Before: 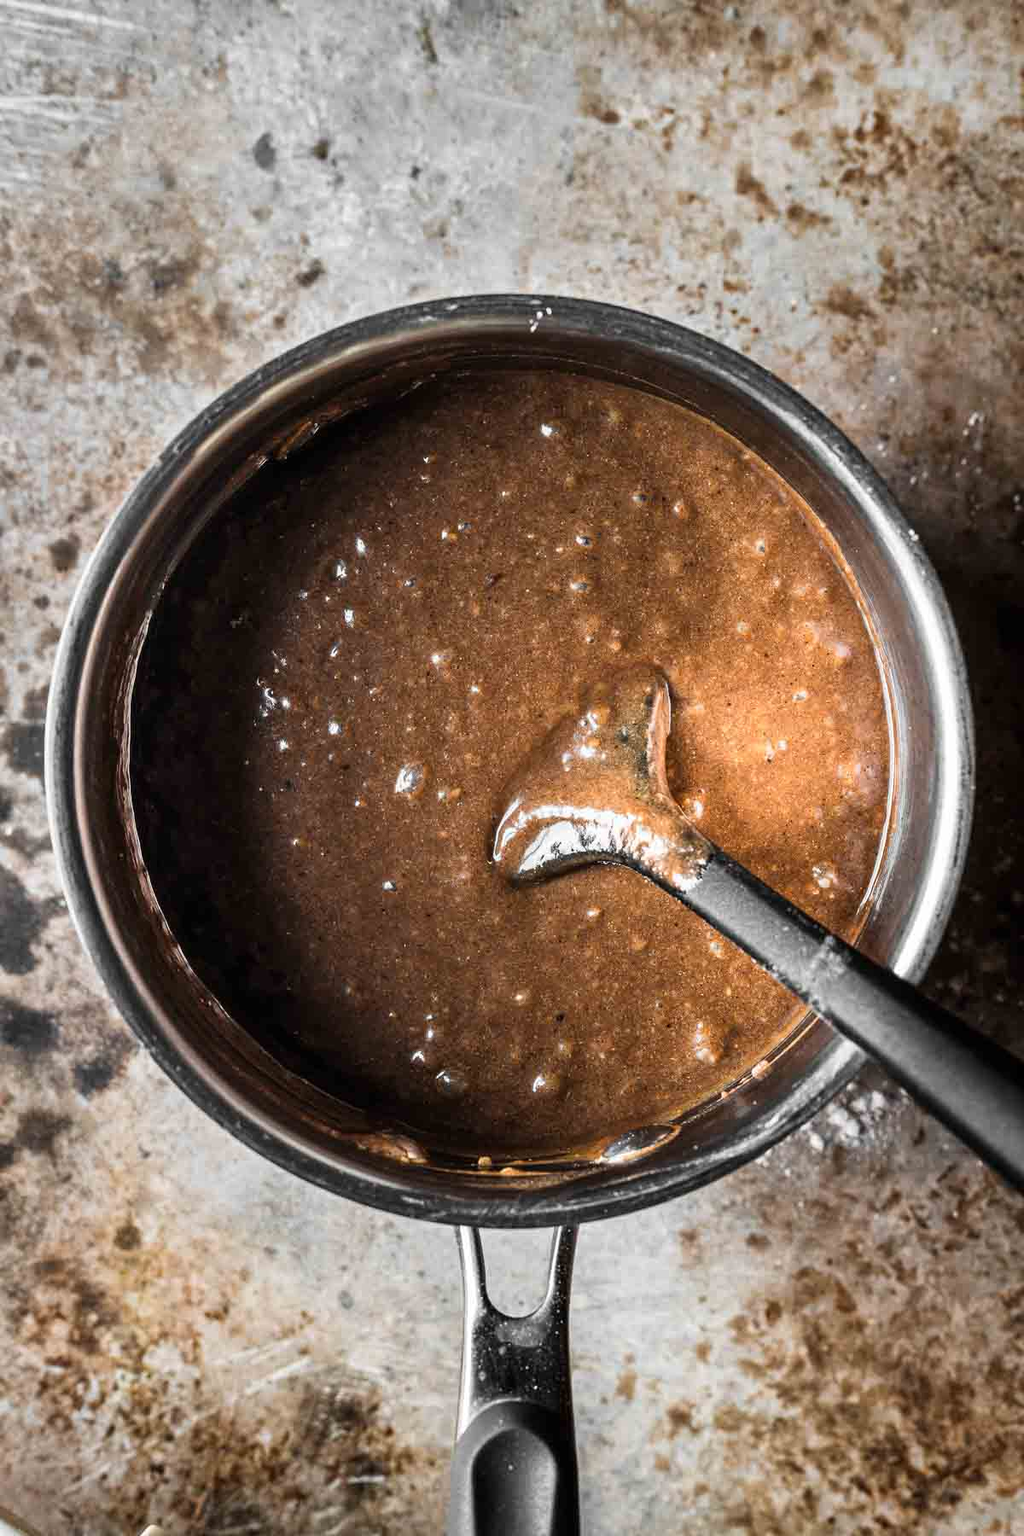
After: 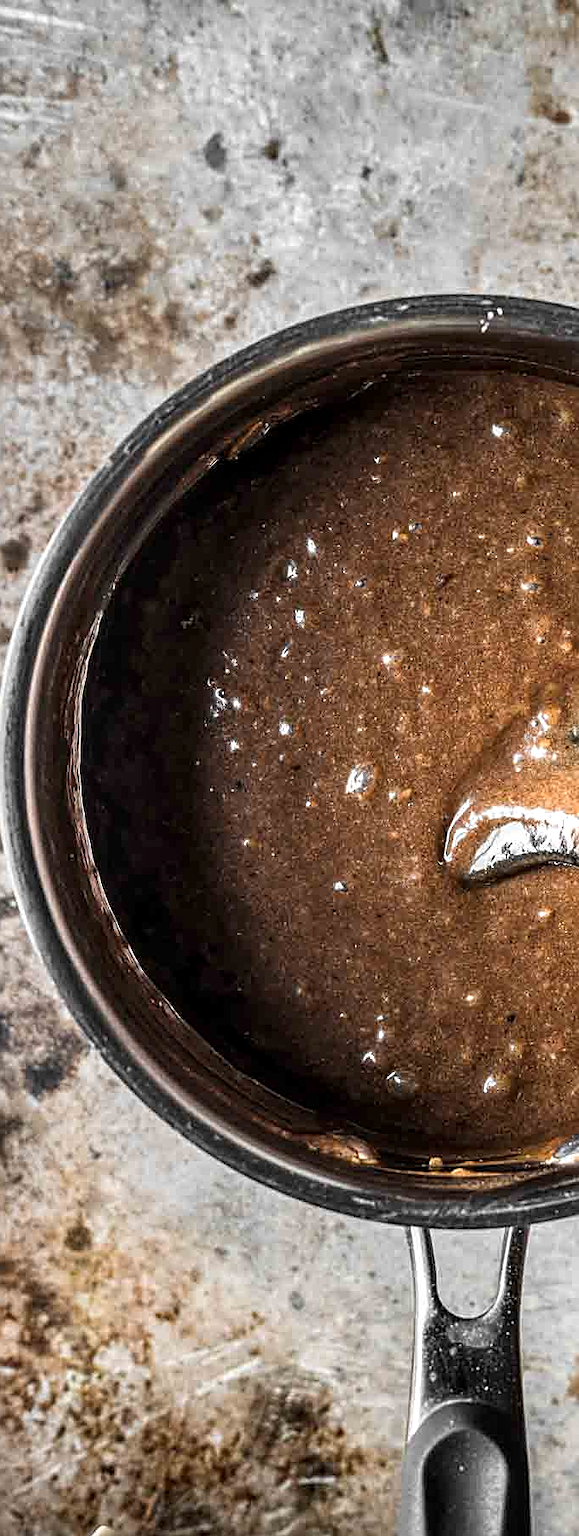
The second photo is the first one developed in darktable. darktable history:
sharpen: on, module defaults
crop: left 4.838%, right 38.509%
local contrast: detail 130%
